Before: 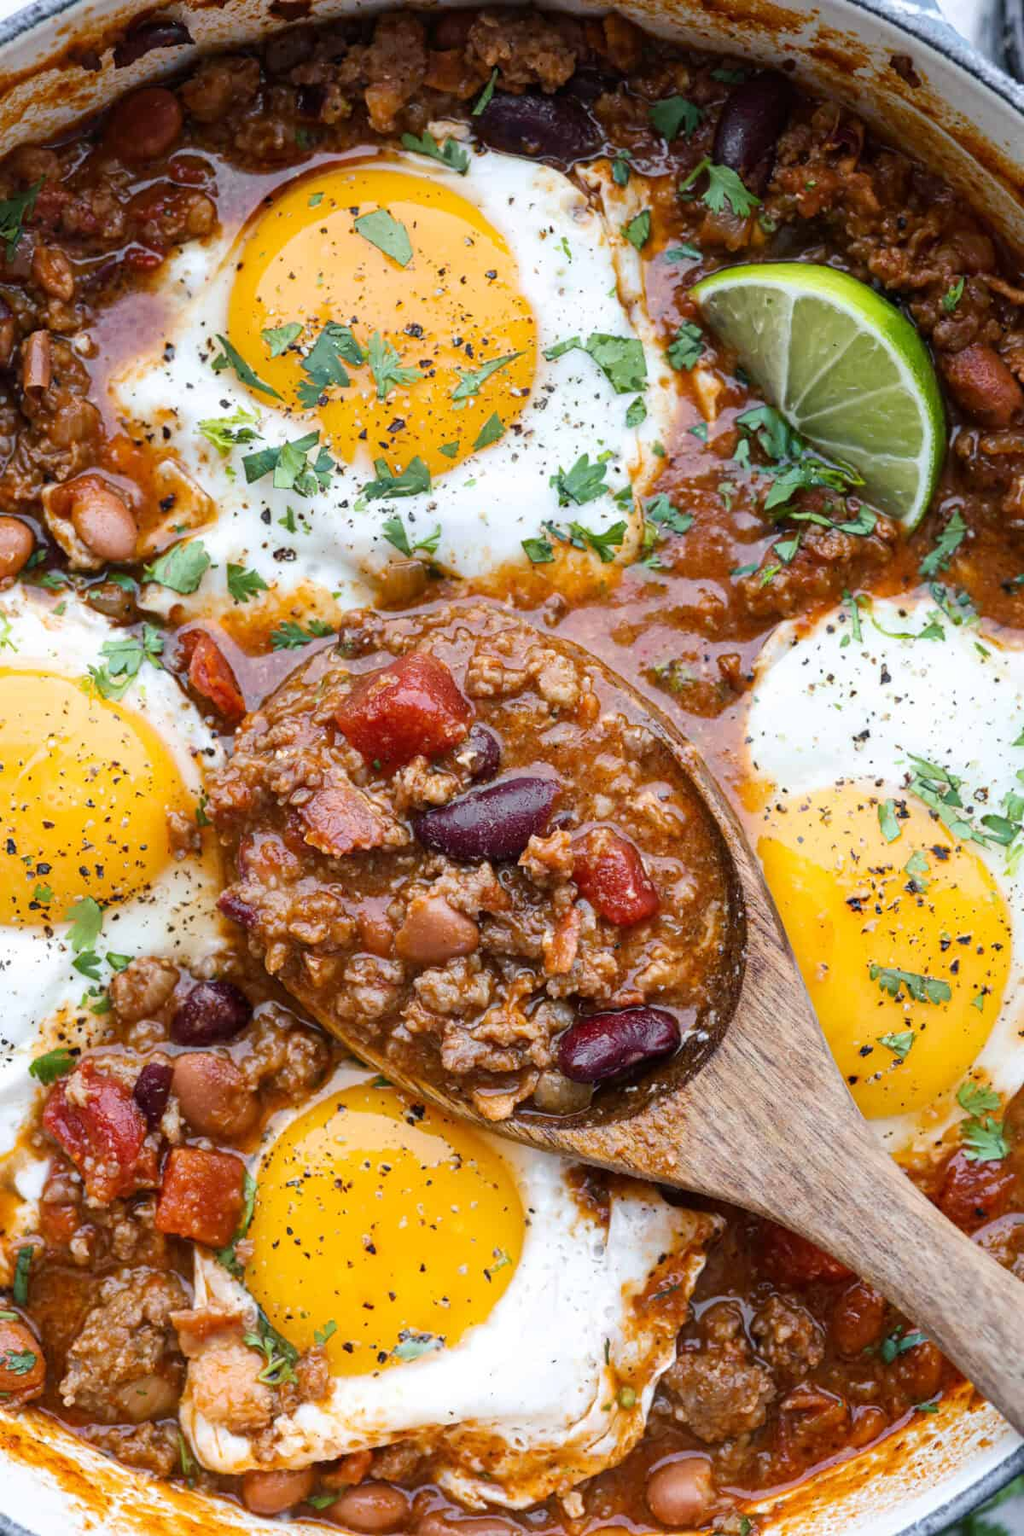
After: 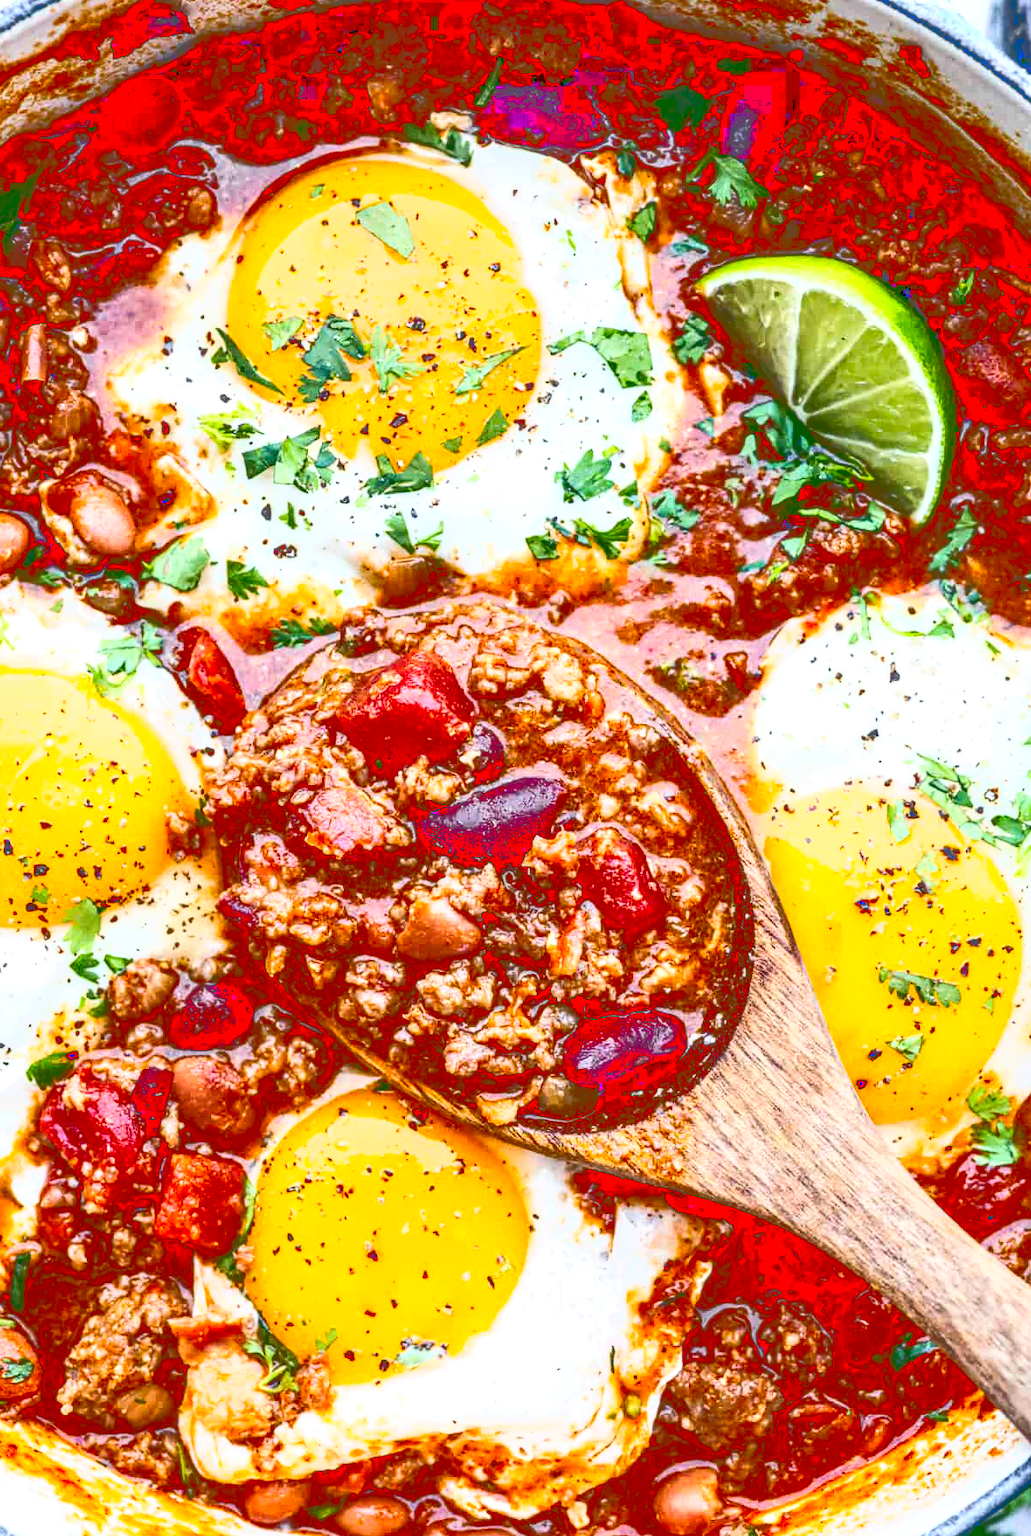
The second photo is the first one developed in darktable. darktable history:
contrast brightness saturation: brightness -0.215, saturation 0.082
tone curve: curves: ch0 [(0, 0) (0.003, 0.279) (0.011, 0.287) (0.025, 0.295) (0.044, 0.304) (0.069, 0.316) (0.1, 0.319) (0.136, 0.316) (0.177, 0.32) (0.224, 0.359) (0.277, 0.421) (0.335, 0.511) (0.399, 0.639) (0.468, 0.734) (0.543, 0.827) (0.623, 0.89) (0.709, 0.944) (0.801, 0.965) (0.898, 0.968) (1, 1)], color space Lab, linked channels, preserve colors none
local contrast: highlights 62%, detail 143%, midtone range 0.421
crop: left 0.411%, top 0.757%, right 0.224%, bottom 0.613%
